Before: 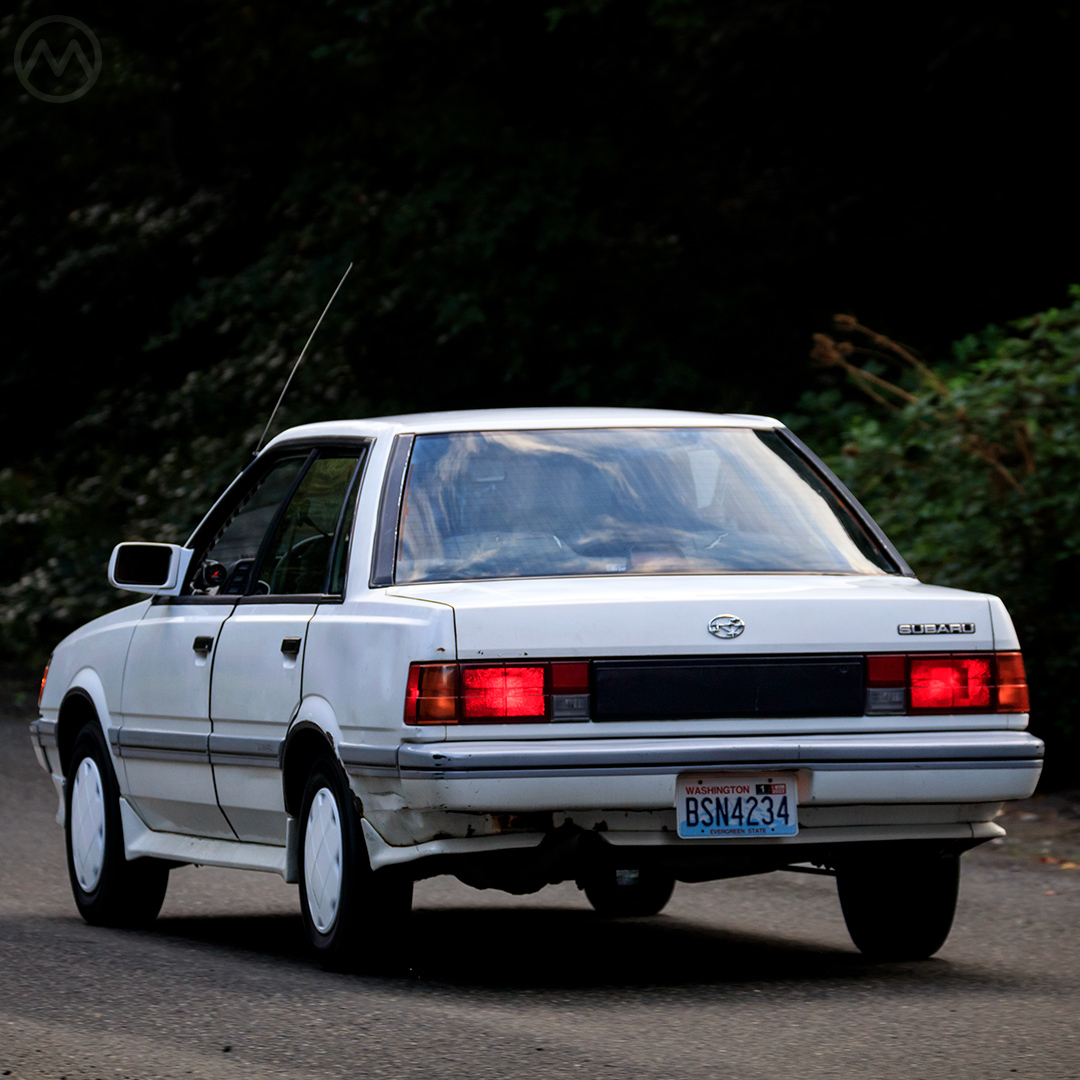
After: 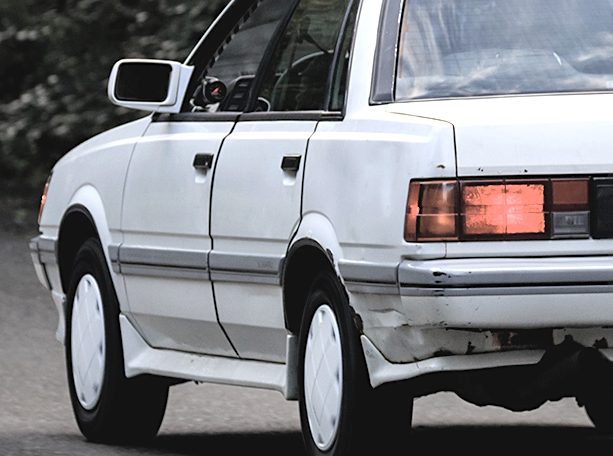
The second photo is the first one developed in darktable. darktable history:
crop: top 44.763%, right 43.201%, bottom 12.989%
exposure: black level correction -0.002, exposure 0.539 EV, compensate highlight preservation false
contrast brightness saturation: brightness 0.182, saturation -0.52
sharpen: amount 0.201
